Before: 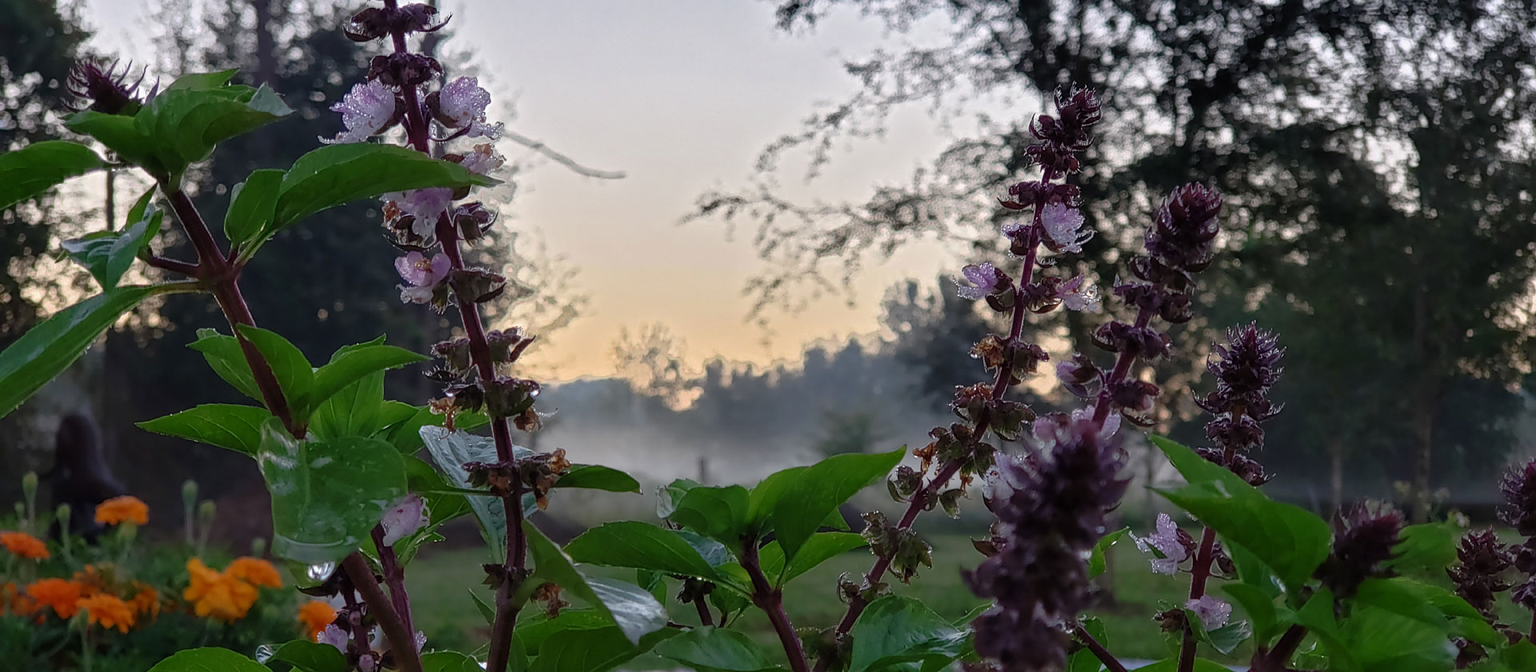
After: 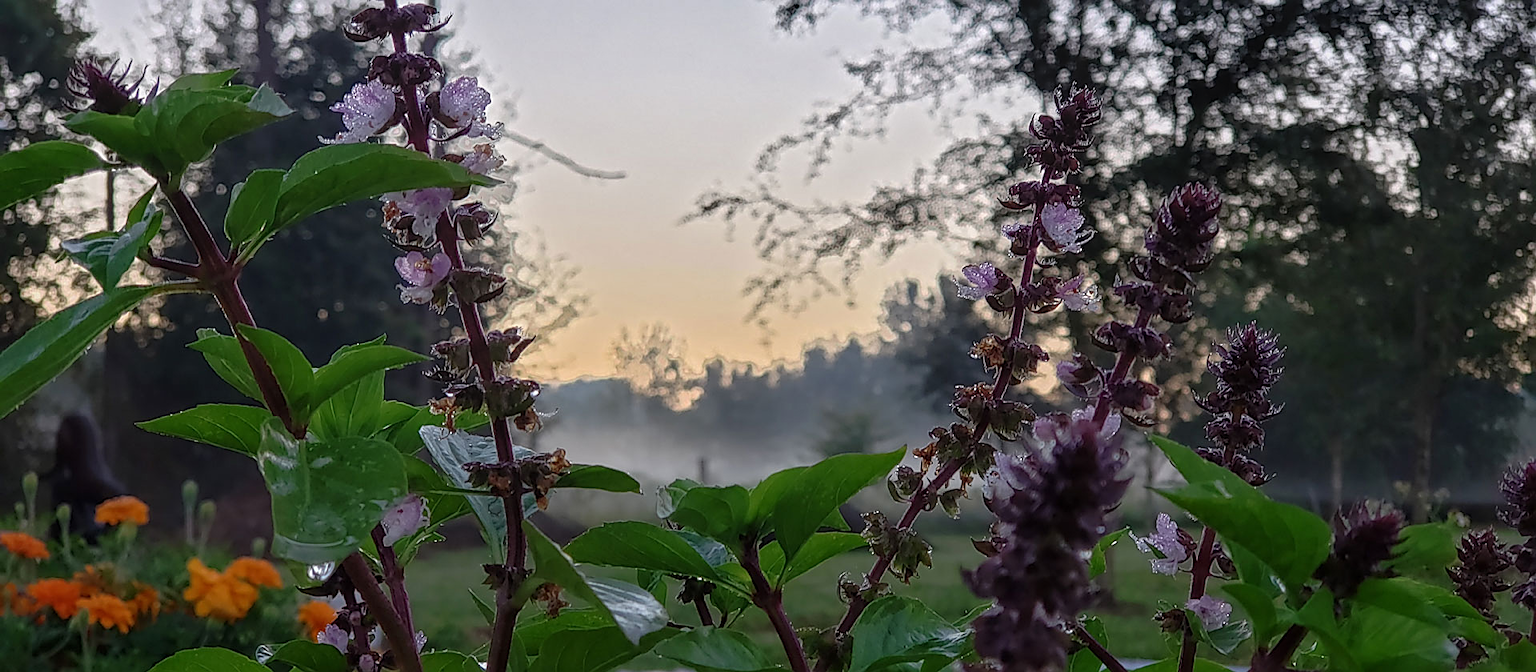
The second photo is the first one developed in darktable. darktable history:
local contrast: detail 110%
sharpen: on, module defaults
